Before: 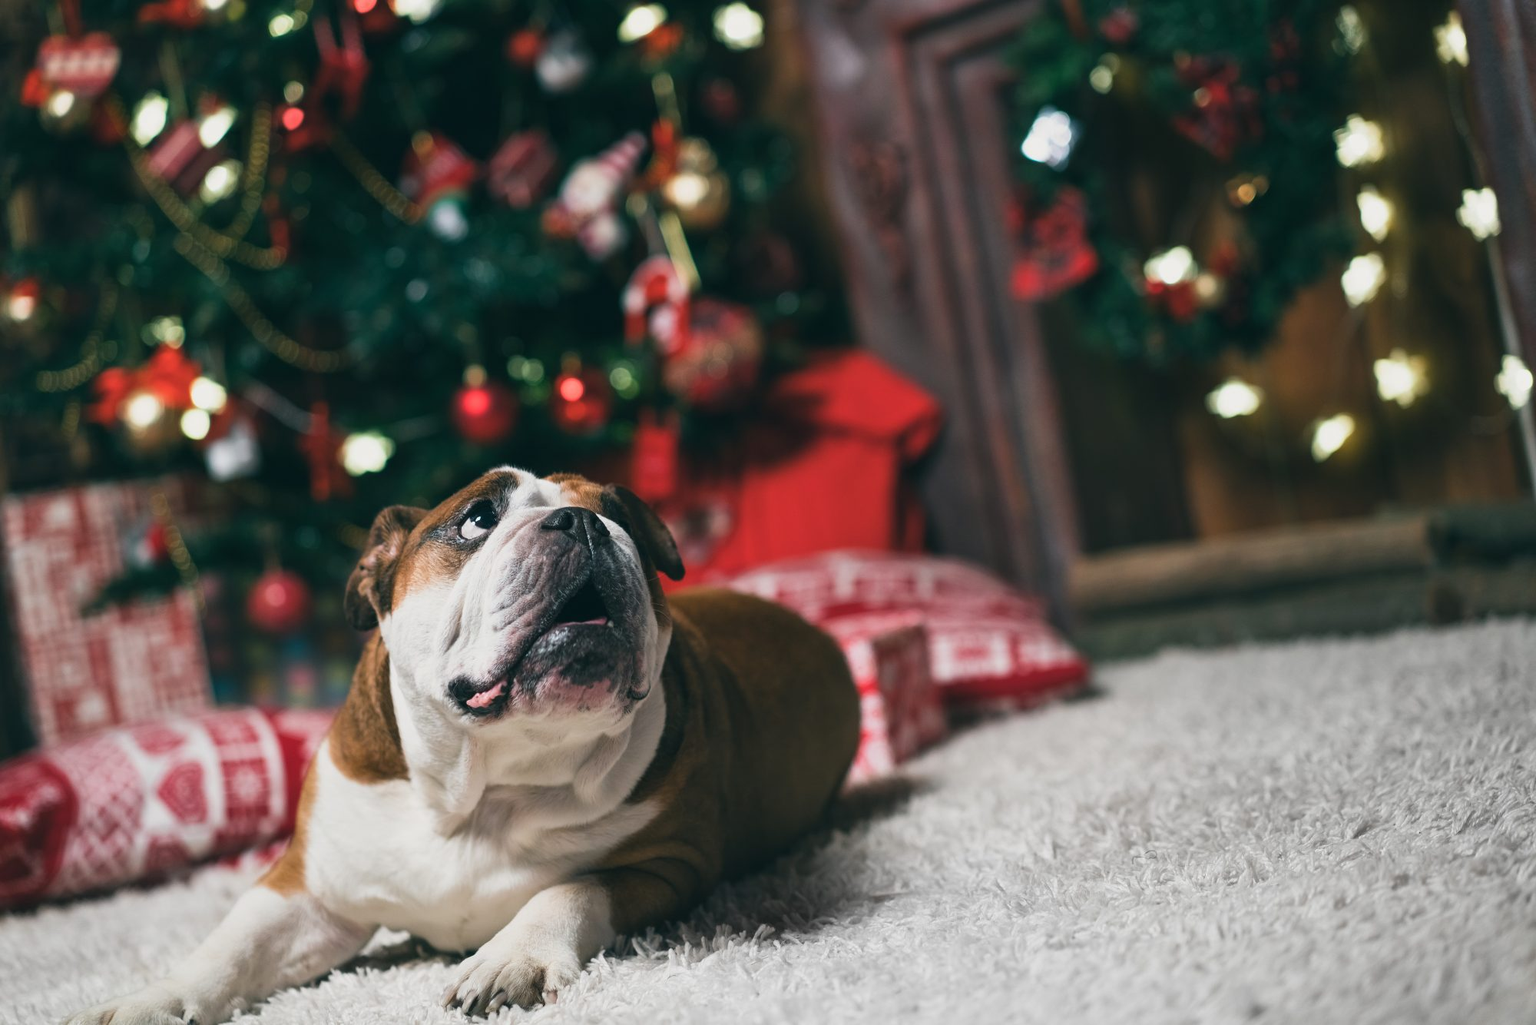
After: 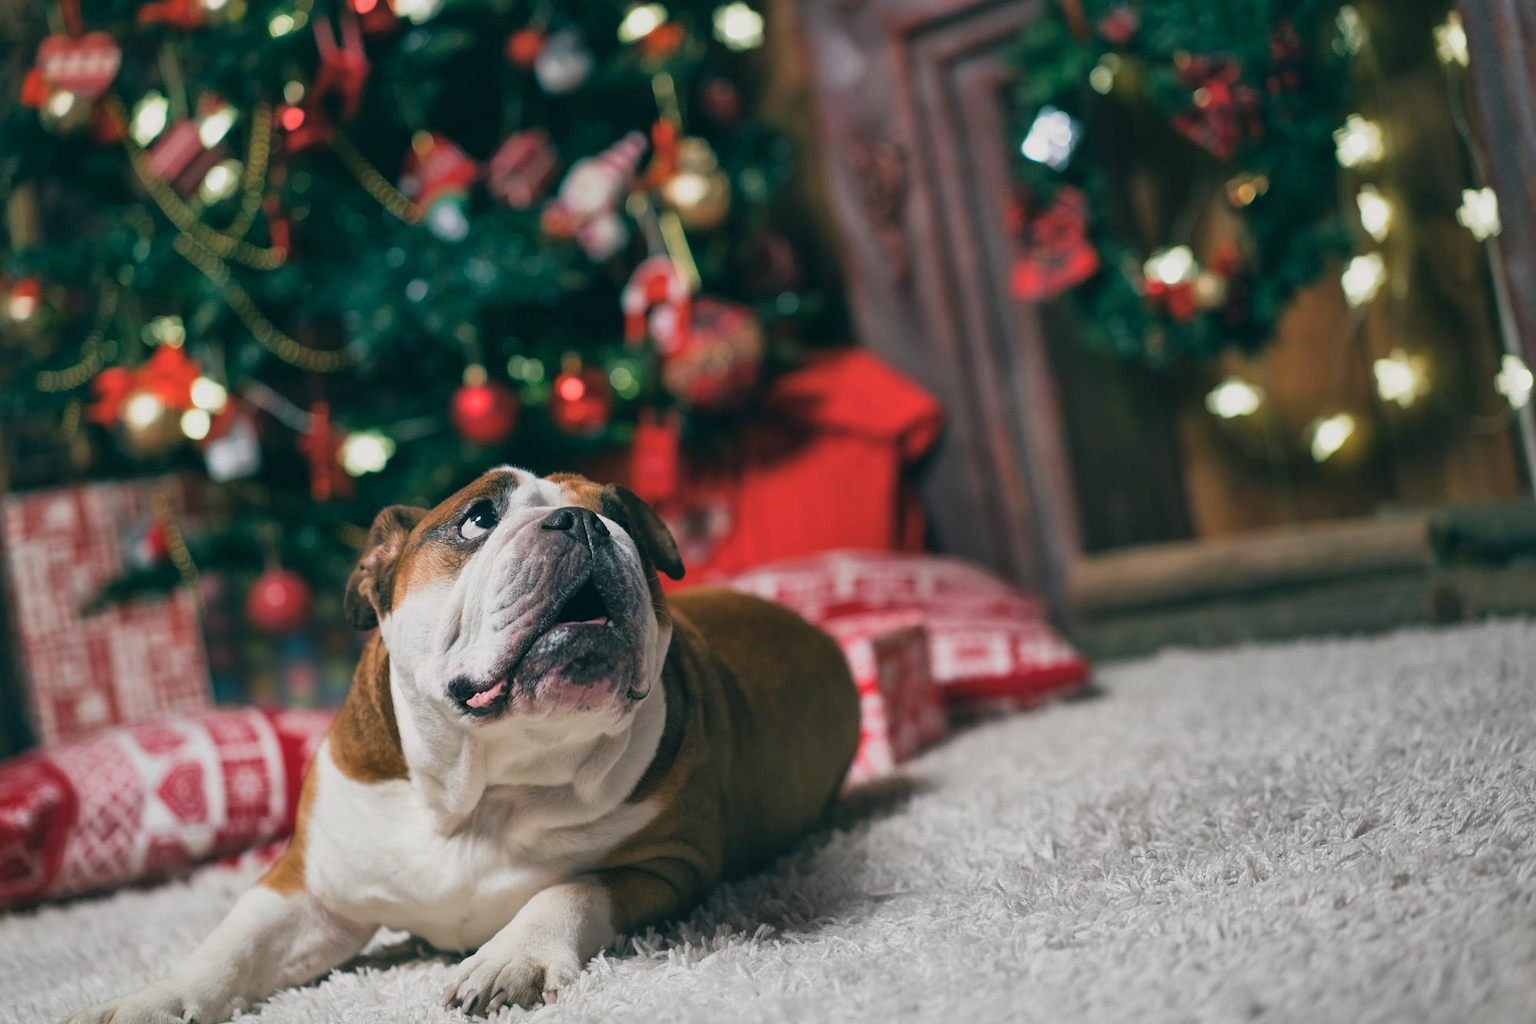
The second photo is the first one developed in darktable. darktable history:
color balance: mode lift, gamma, gain (sRGB), lift [0.97, 1, 1, 1], gamma [1.03, 1, 1, 1]
shadows and highlights: on, module defaults
